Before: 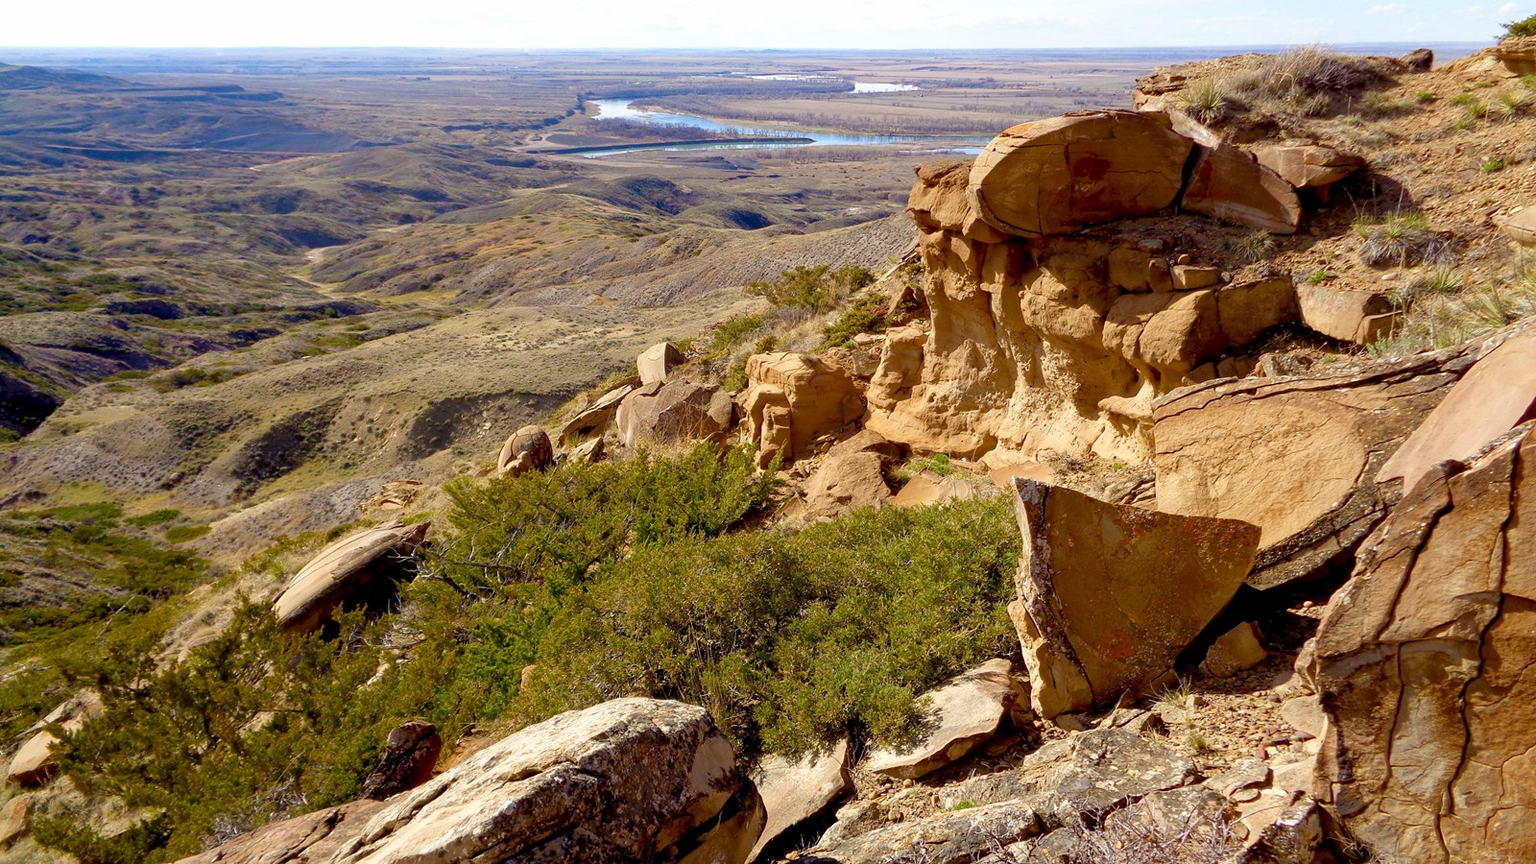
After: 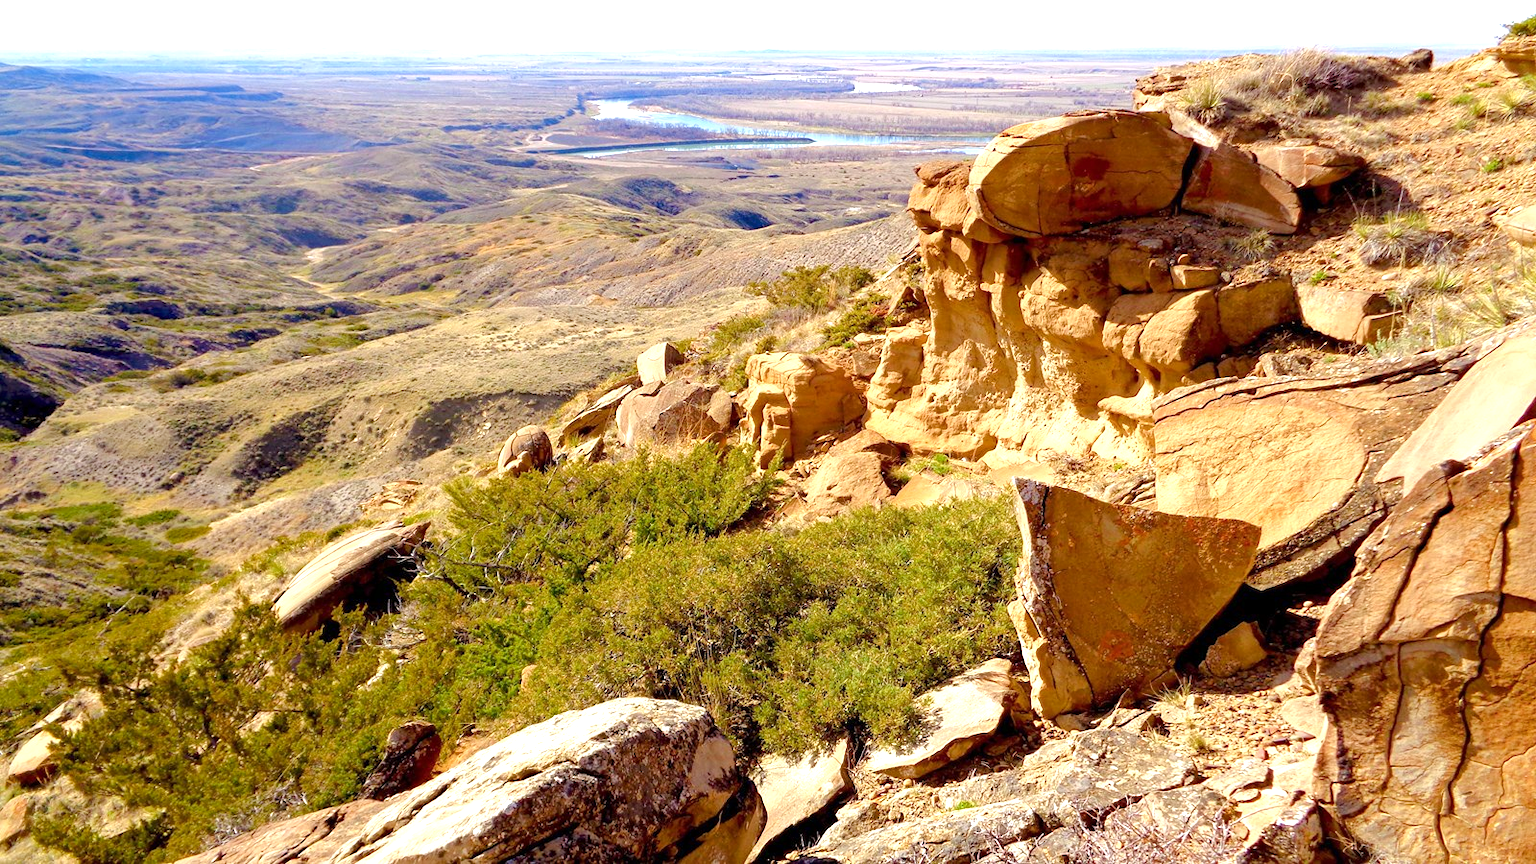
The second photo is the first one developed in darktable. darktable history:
exposure: exposure 0.822 EV, compensate highlight preservation false
color balance rgb: shadows lift › chroma 1.009%, shadows lift › hue 30.04°, perceptual saturation grading › global saturation 0.396%, perceptual brilliance grading › mid-tones 9.313%, perceptual brilliance grading › shadows 14.189%
